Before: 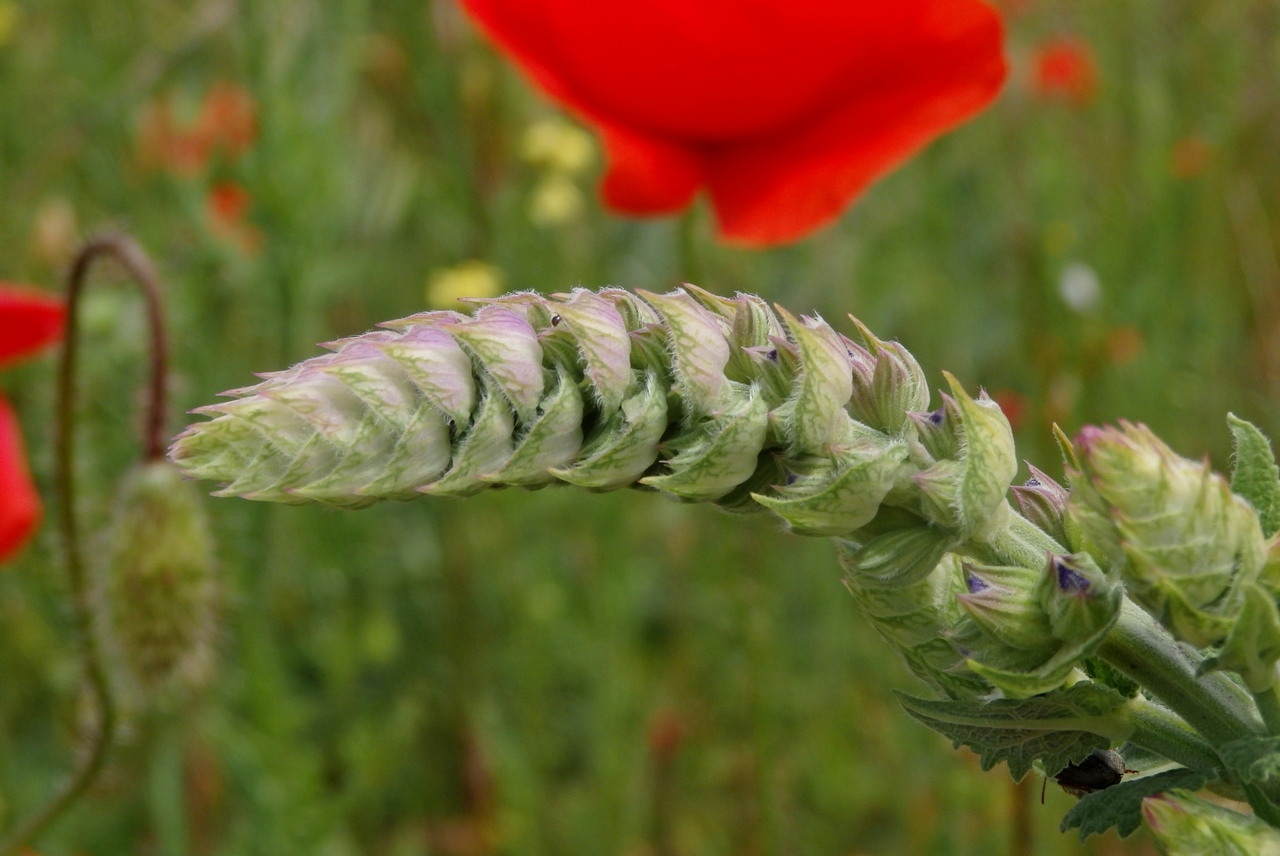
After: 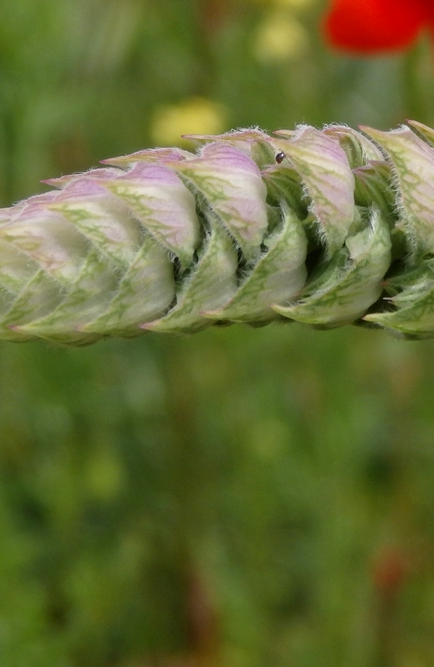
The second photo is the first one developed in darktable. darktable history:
crop and rotate: left 21.634%, top 19.092%, right 44.405%, bottom 2.974%
